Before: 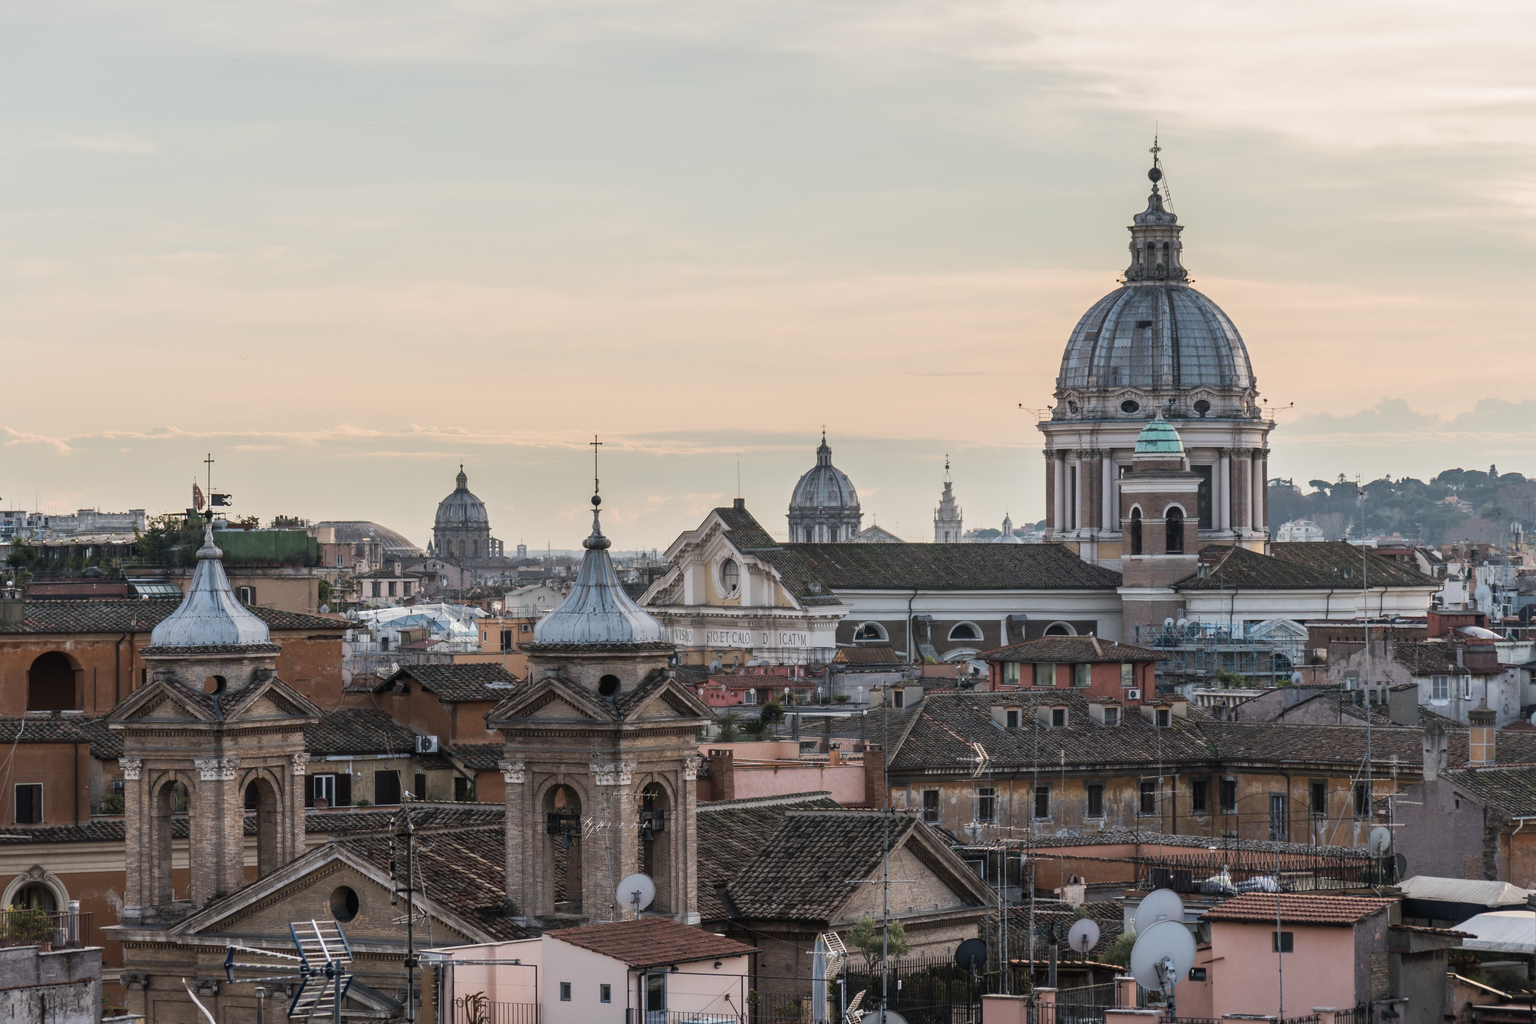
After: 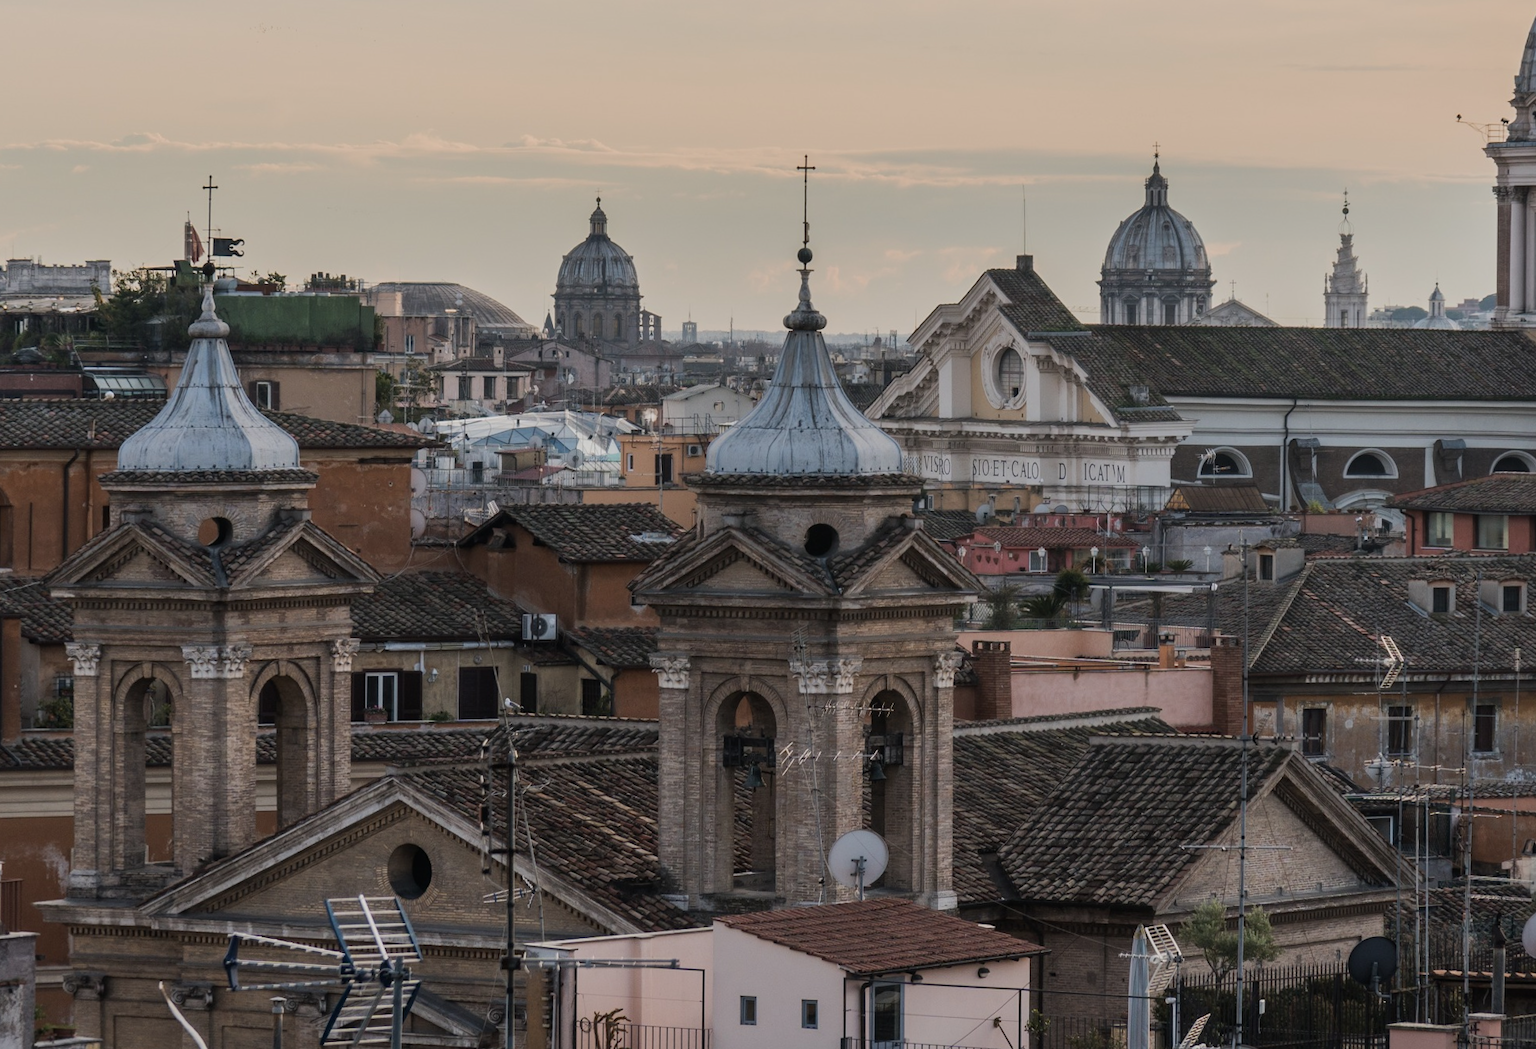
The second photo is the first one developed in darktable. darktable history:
tone equalizer: edges refinement/feathering 500, mask exposure compensation -1.57 EV, preserve details no
crop and rotate: angle -0.73°, left 3.928%, top 32.127%, right 29.802%
exposure: exposure -0.384 EV, compensate highlight preservation false
